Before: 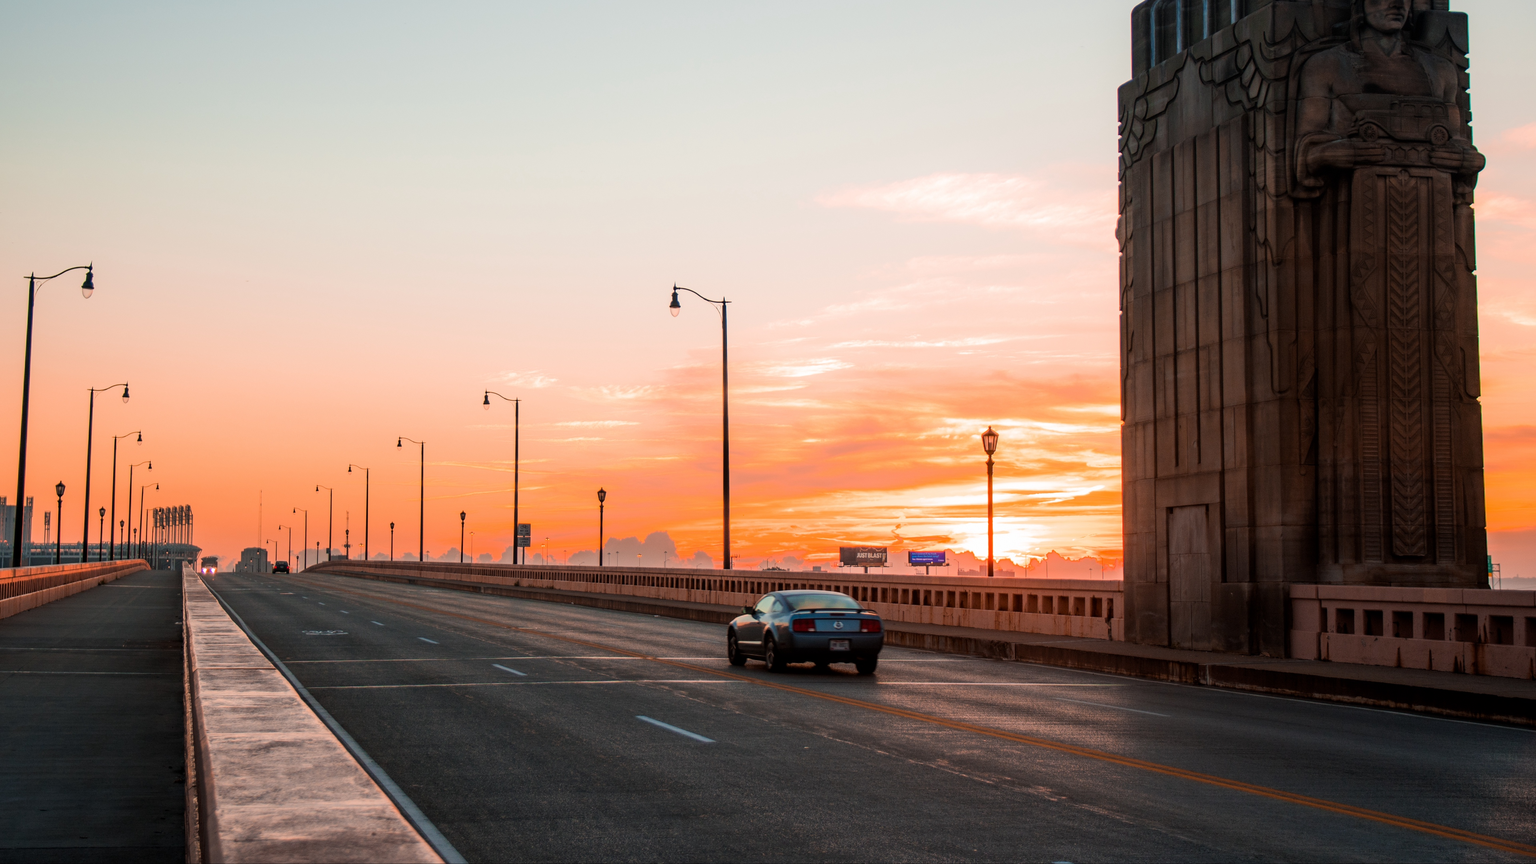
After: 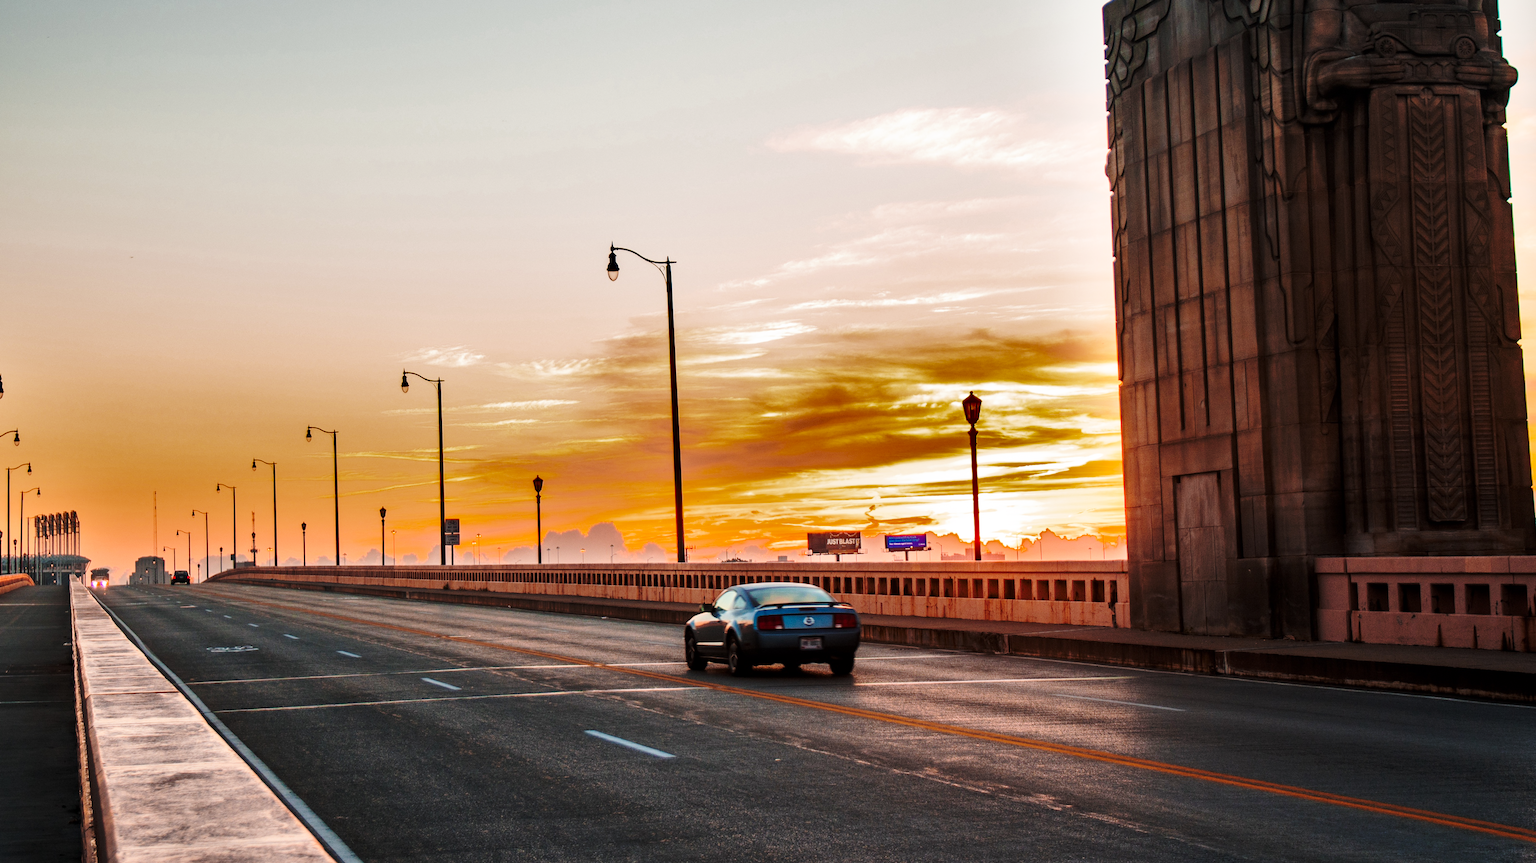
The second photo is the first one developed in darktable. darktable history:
shadows and highlights: shadows 20.91, highlights -82.73, soften with gaussian
base curve: curves: ch0 [(0, 0) (0.036, 0.037) (0.121, 0.228) (0.46, 0.76) (0.859, 0.983) (1, 1)], preserve colors none
crop and rotate: angle 1.96°, left 5.673%, top 5.673%
